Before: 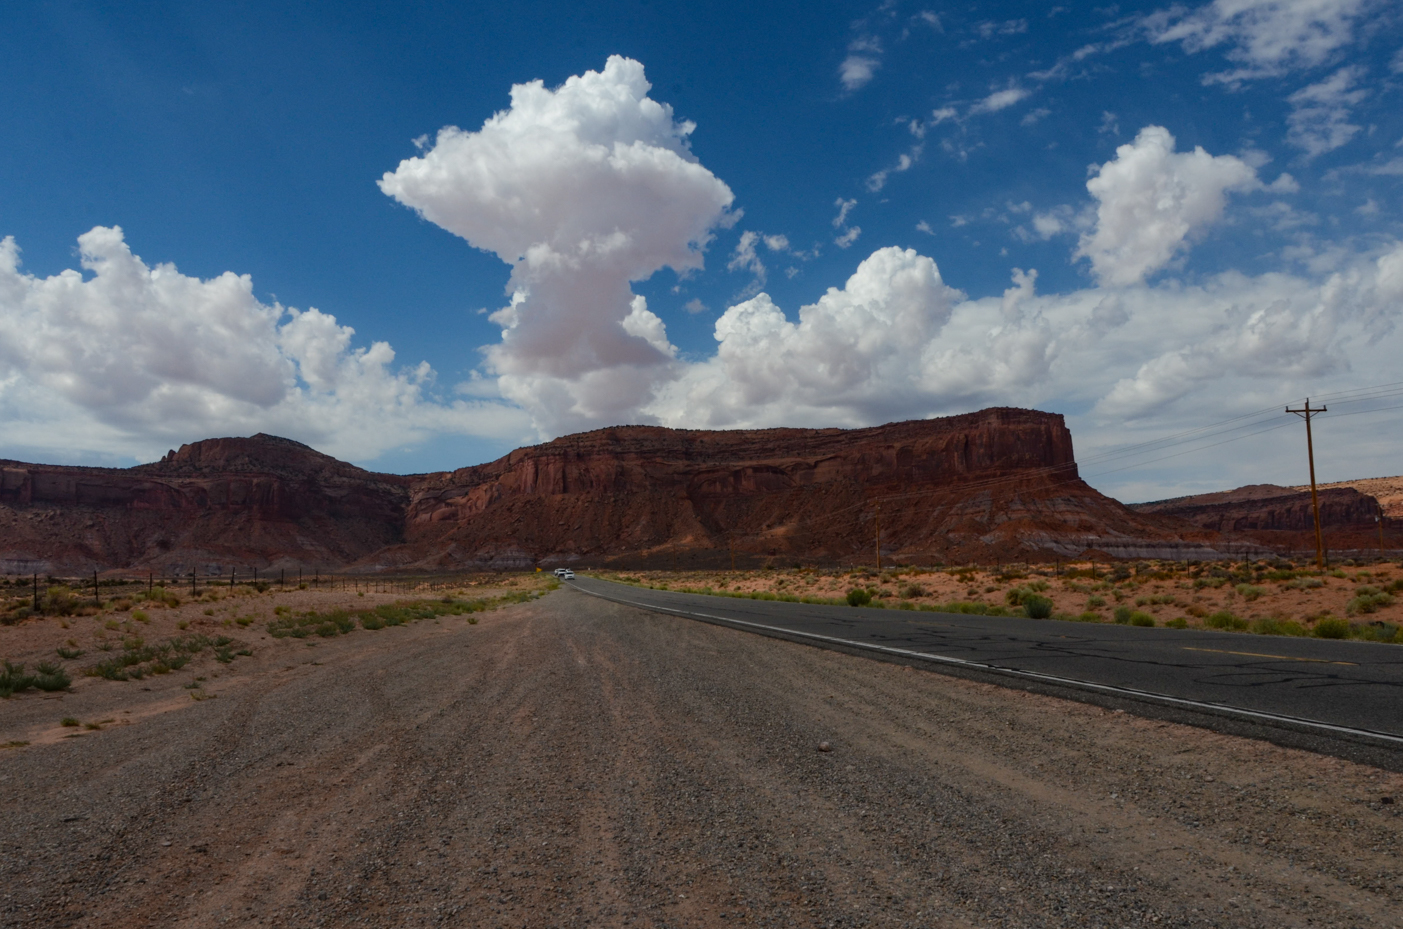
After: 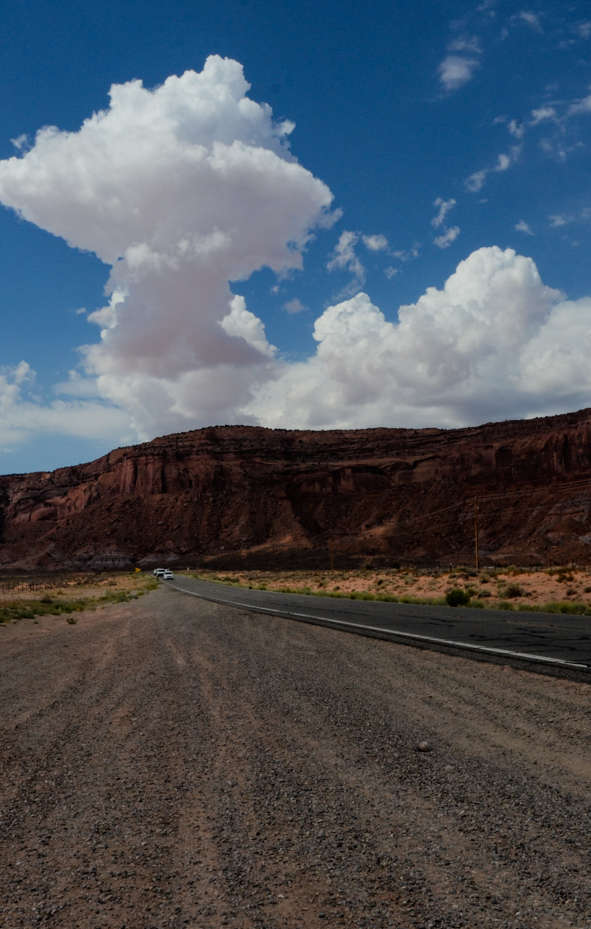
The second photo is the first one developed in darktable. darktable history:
filmic rgb: threshold 3 EV, hardness 4.17, latitude 50%, contrast 1.1, preserve chrominance max RGB, color science v6 (2022), contrast in shadows safe, contrast in highlights safe, enable highlight reconstruction true
crop: left 28.583%, right 29.231%
